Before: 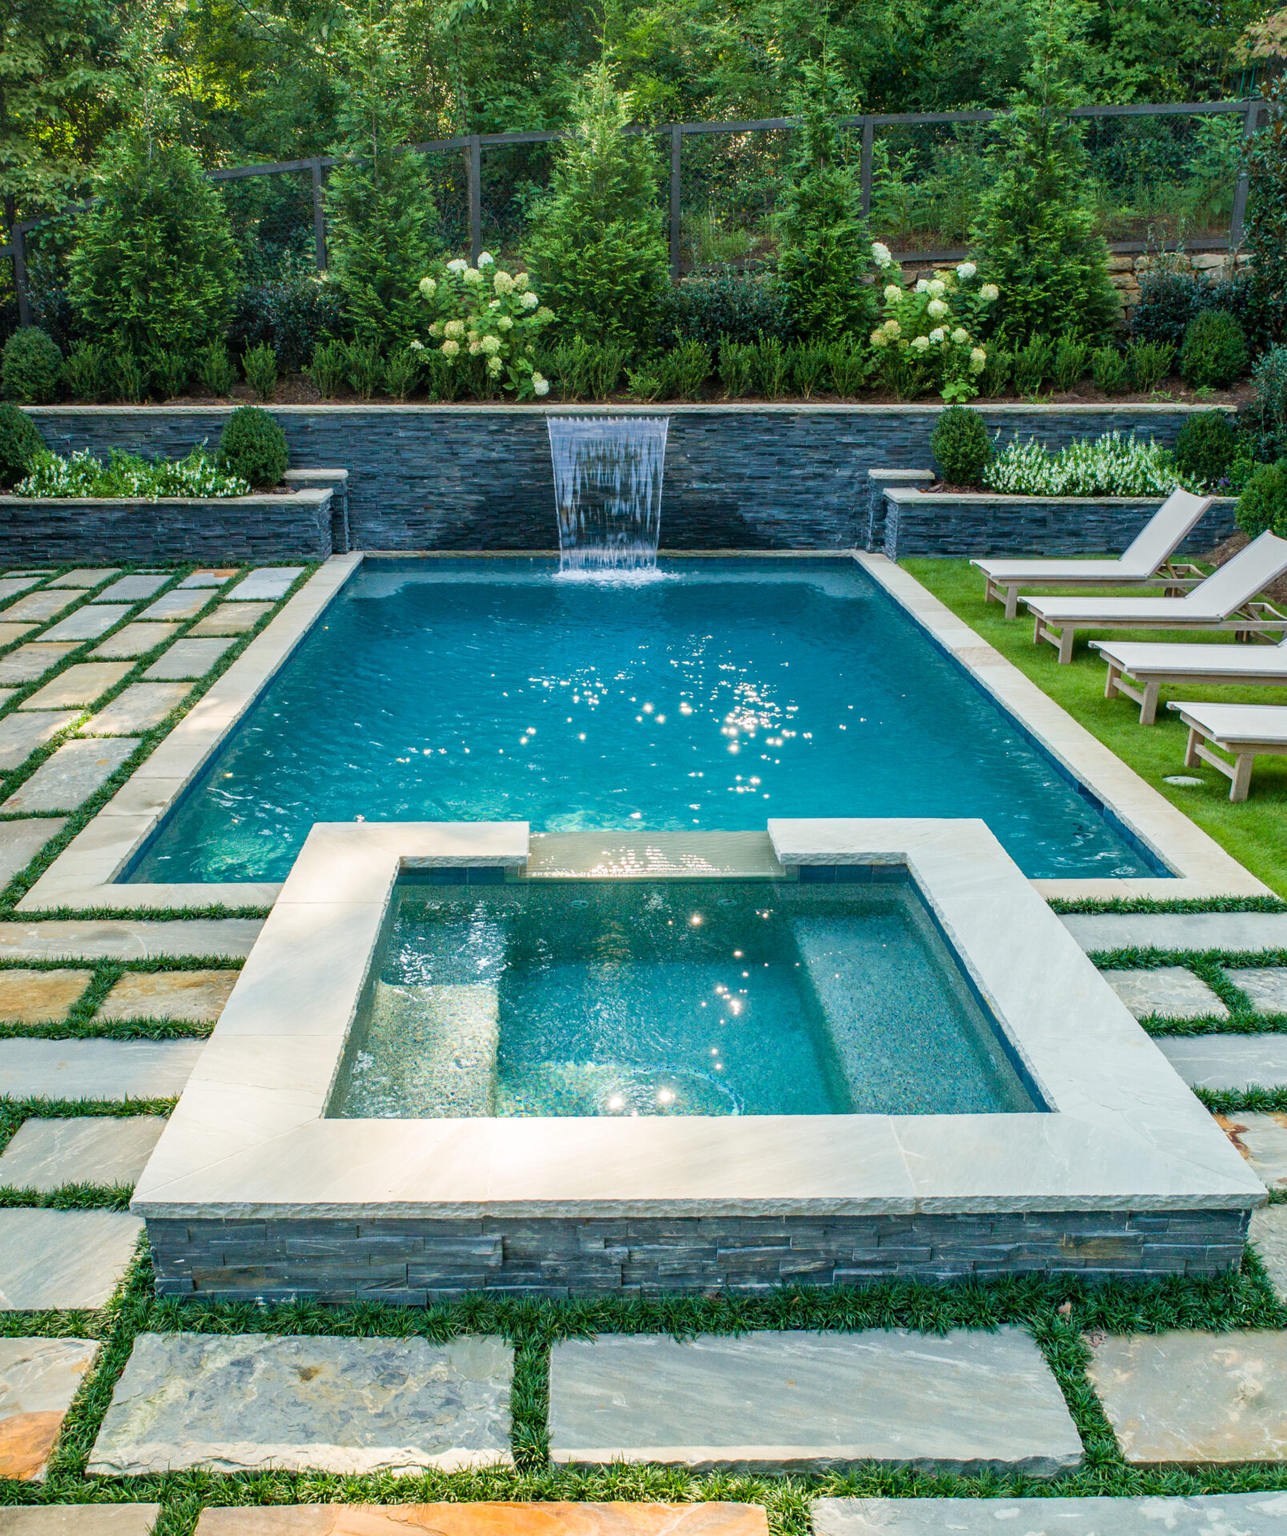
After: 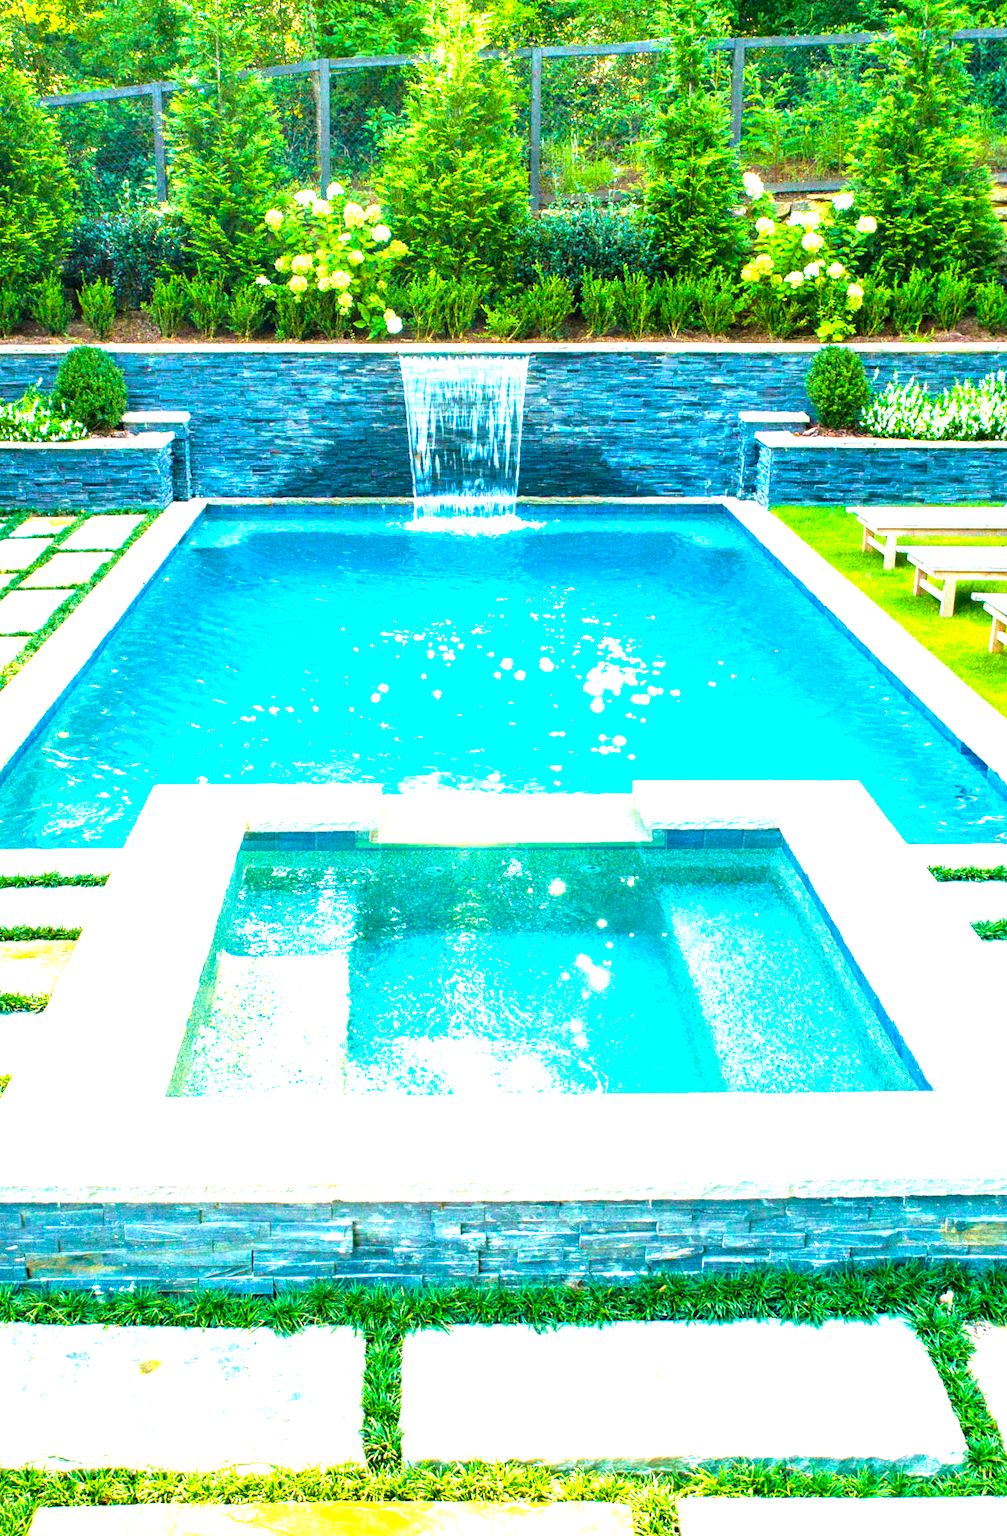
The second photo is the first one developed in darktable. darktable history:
crop and rotate: left 13.15%, top 5.251%, right 12.609%
velvia: on, module defaults
grain: coarseness 0.09 ISO
color balance rgb: linear chroma grading › global chroma 15%, perceptual saturation grading › global saturation 30%
exposure: exposure 2.25 EV, compensate highlight preservation false
